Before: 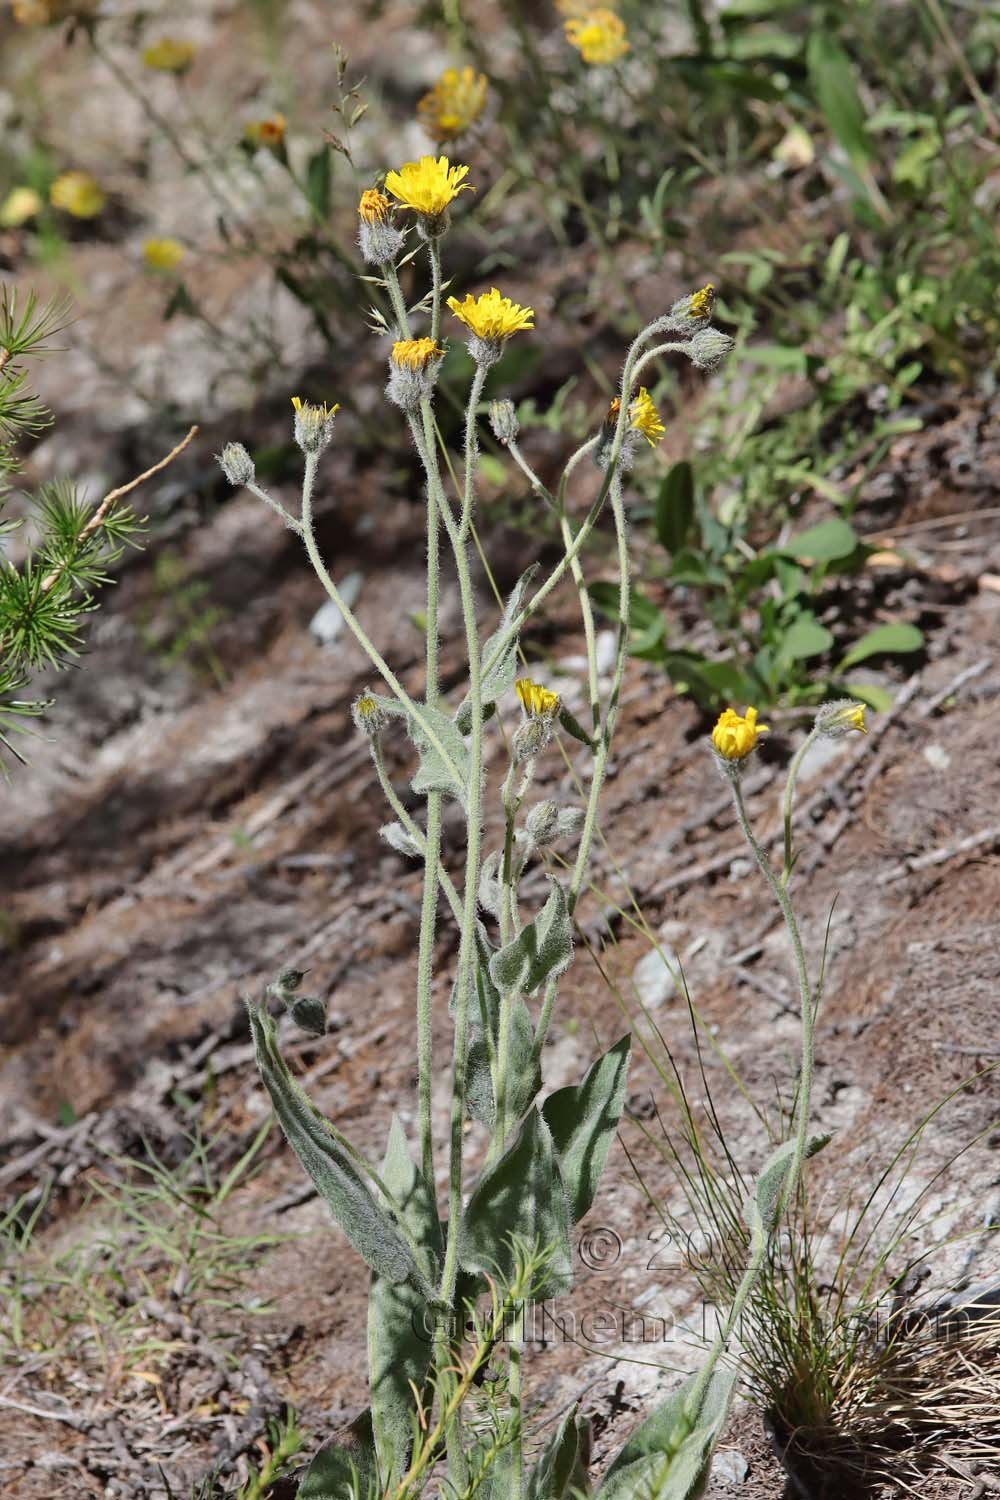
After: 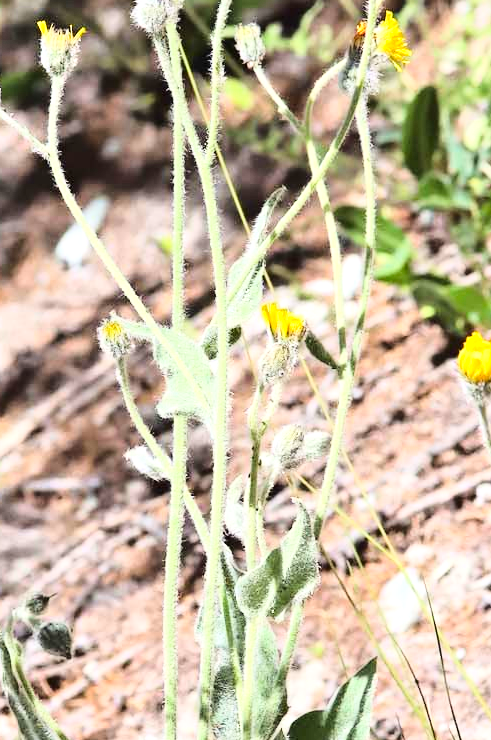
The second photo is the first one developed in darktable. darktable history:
exposure: exposure 0.949 EV, compensate highlight preservation false
crop: left 25.405%, top 25.129%, right 25.441%, bottom 25.505%
base curve: curves: ch0 [(0, 0) (0.028, 0.03) (0.121, 0.232) (0.46, 0.748) (0.859, 0.968) (1, 1)]
color balance rgb: perceptual saturation grading › global saturation 8.732%, global vibrance 9.802%
